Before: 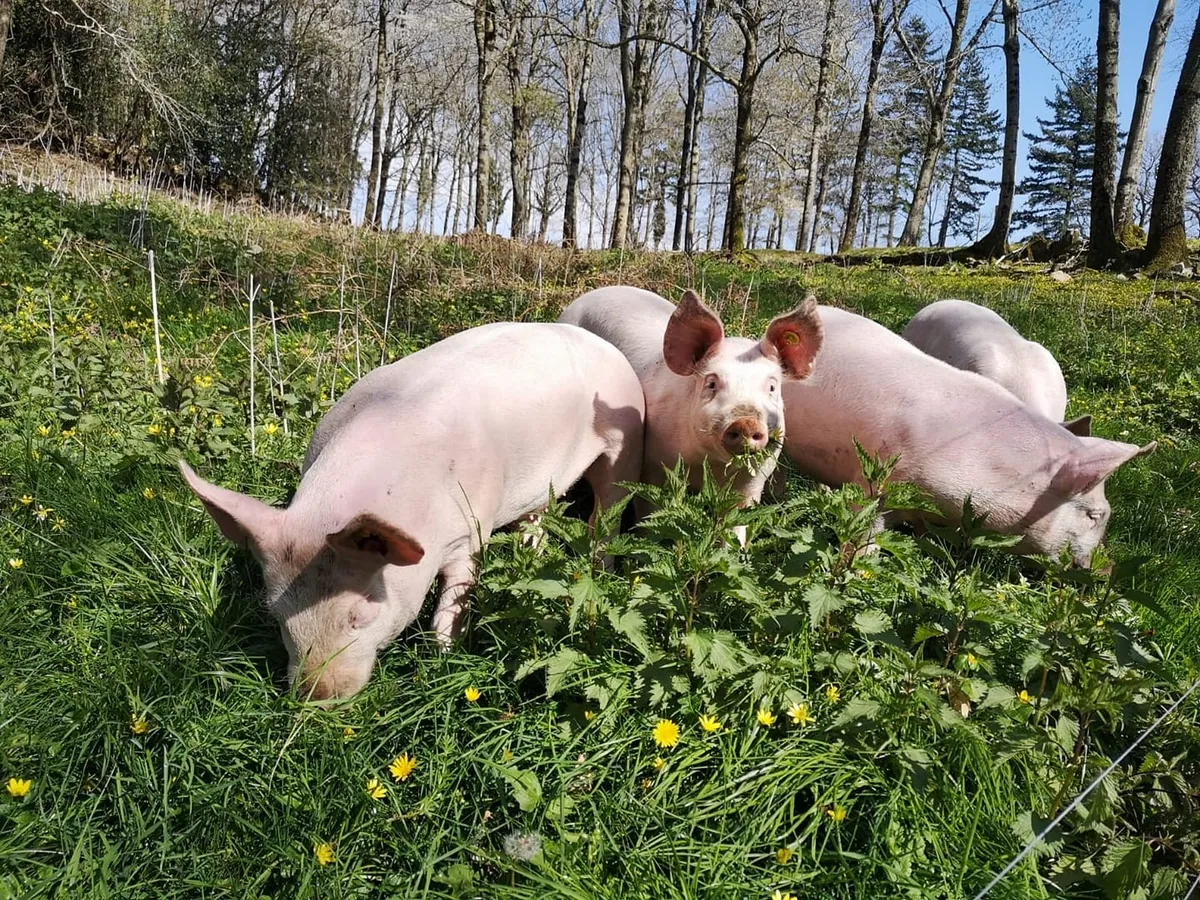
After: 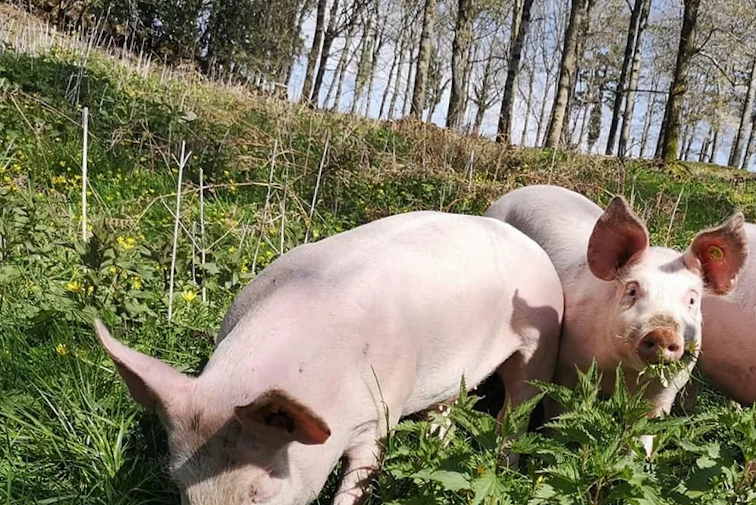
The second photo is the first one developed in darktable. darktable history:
crop and rotate: angle -5.19°, left 2.131%, top 6.985%, right 27.524%, bottom 30.361%
shadows and highlights: shadows 22.86, highlights -49.19, soften with gaussian
contrast equalizer: y [[0.5, 0.5, 0.472, 0.5, 0.5, 0.5], [0.5 ×6], [0.5 ×6], [0 ×6], [0 ×6]]
